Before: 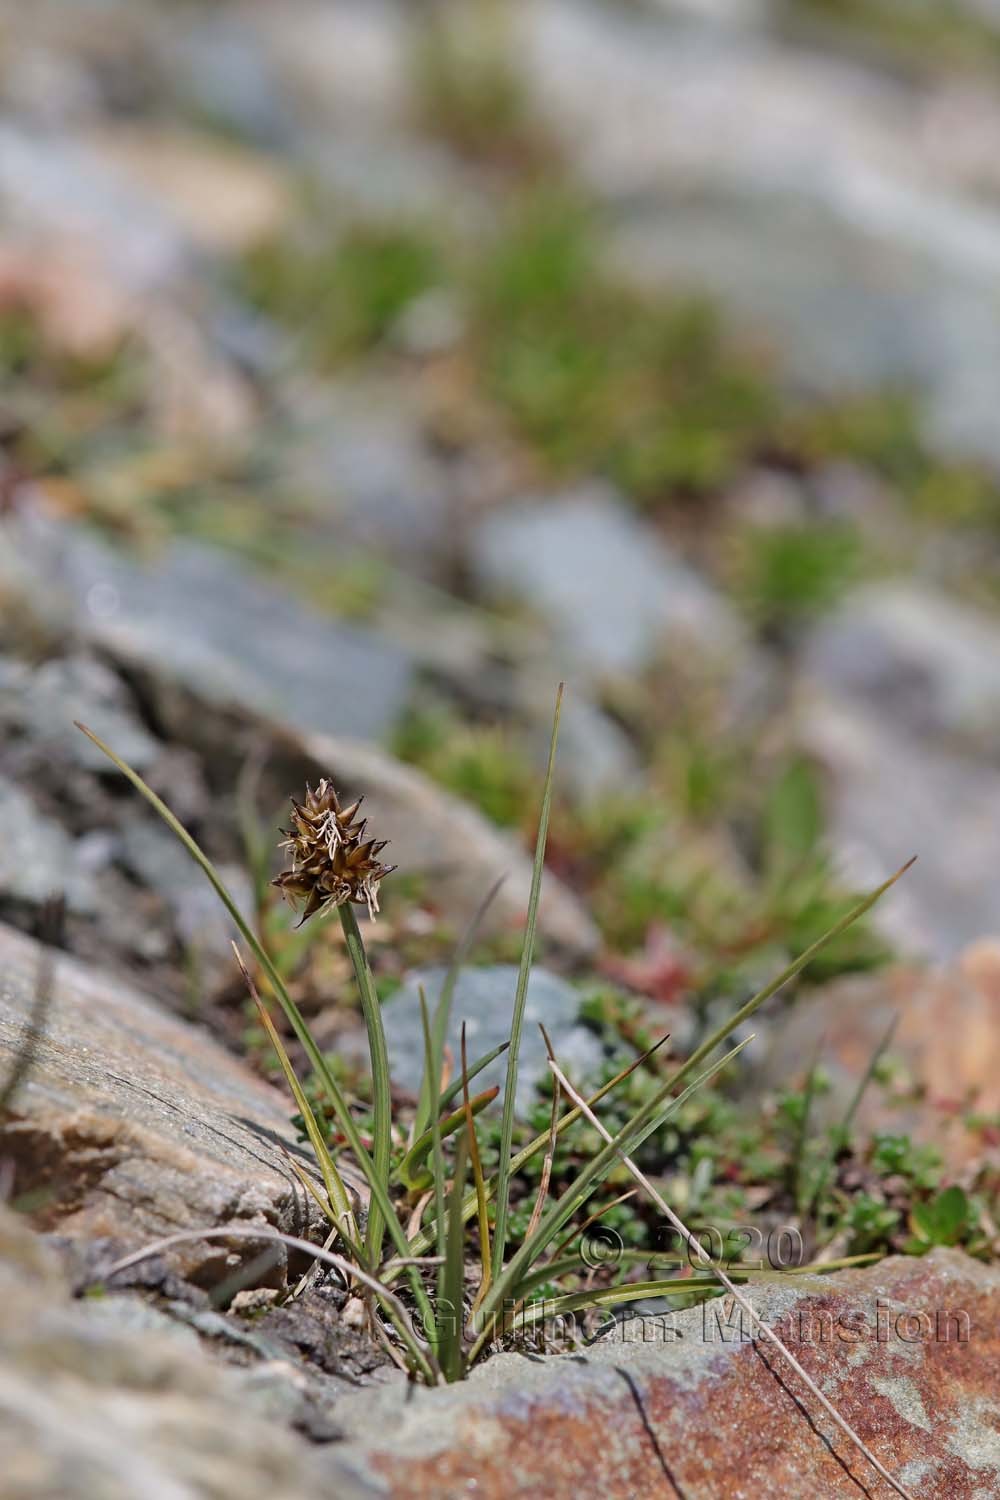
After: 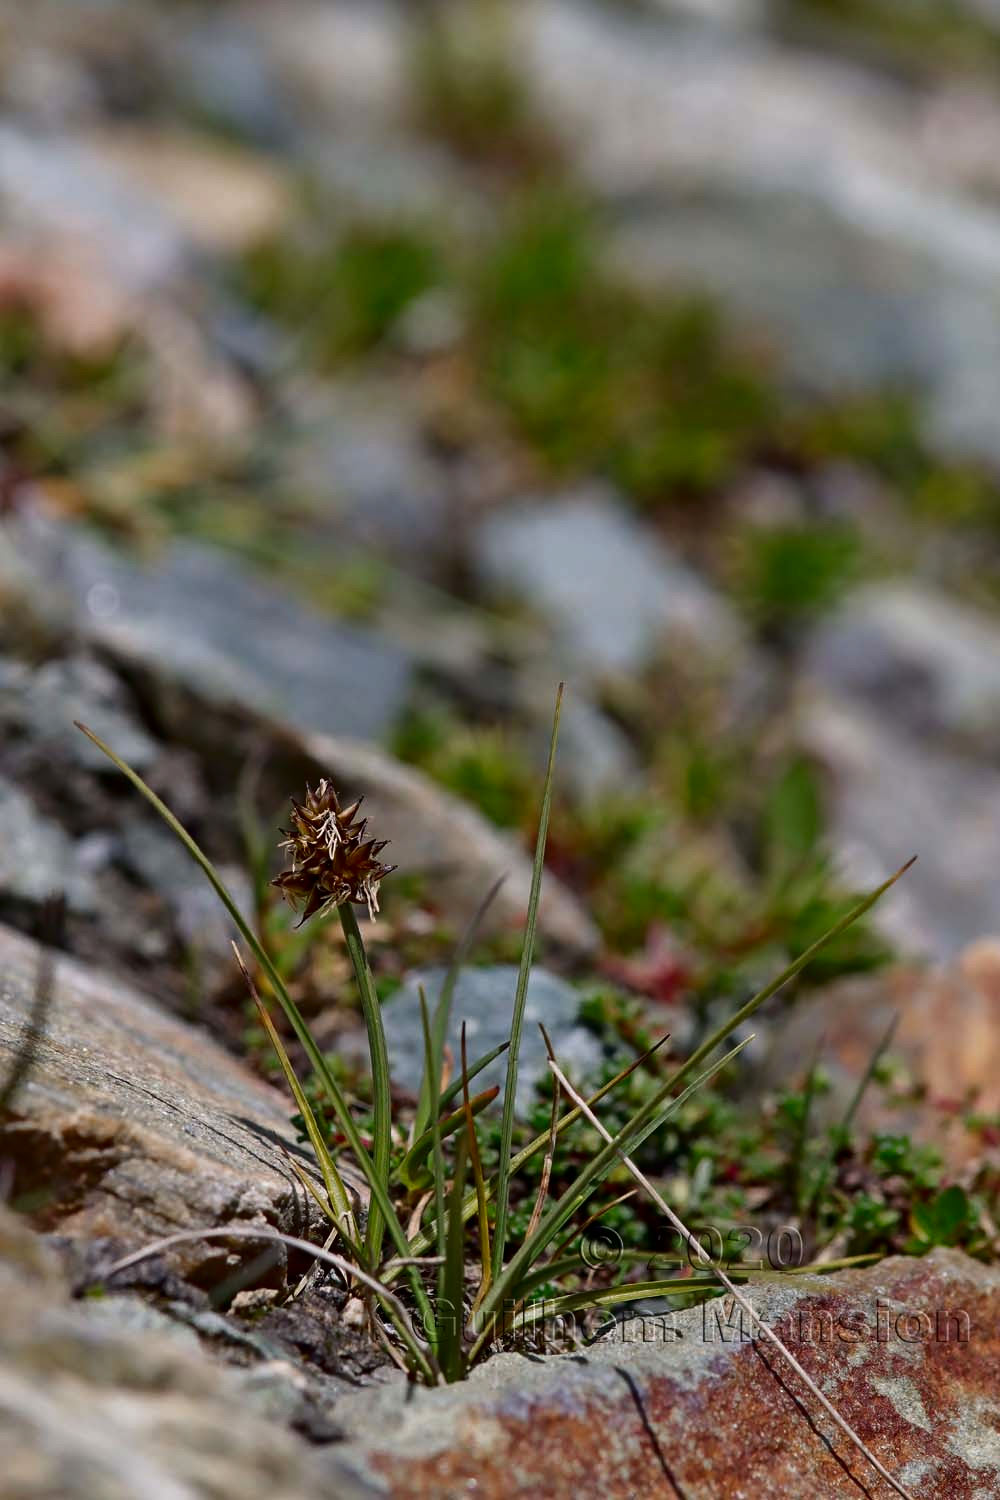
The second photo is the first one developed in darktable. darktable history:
contrast brightness saturation: contrast 0.133, brightness -0.237, saturation 0.142
base curve: curves: ch0 [(0, 0) (0.297, 0.298) (1, 1)]
